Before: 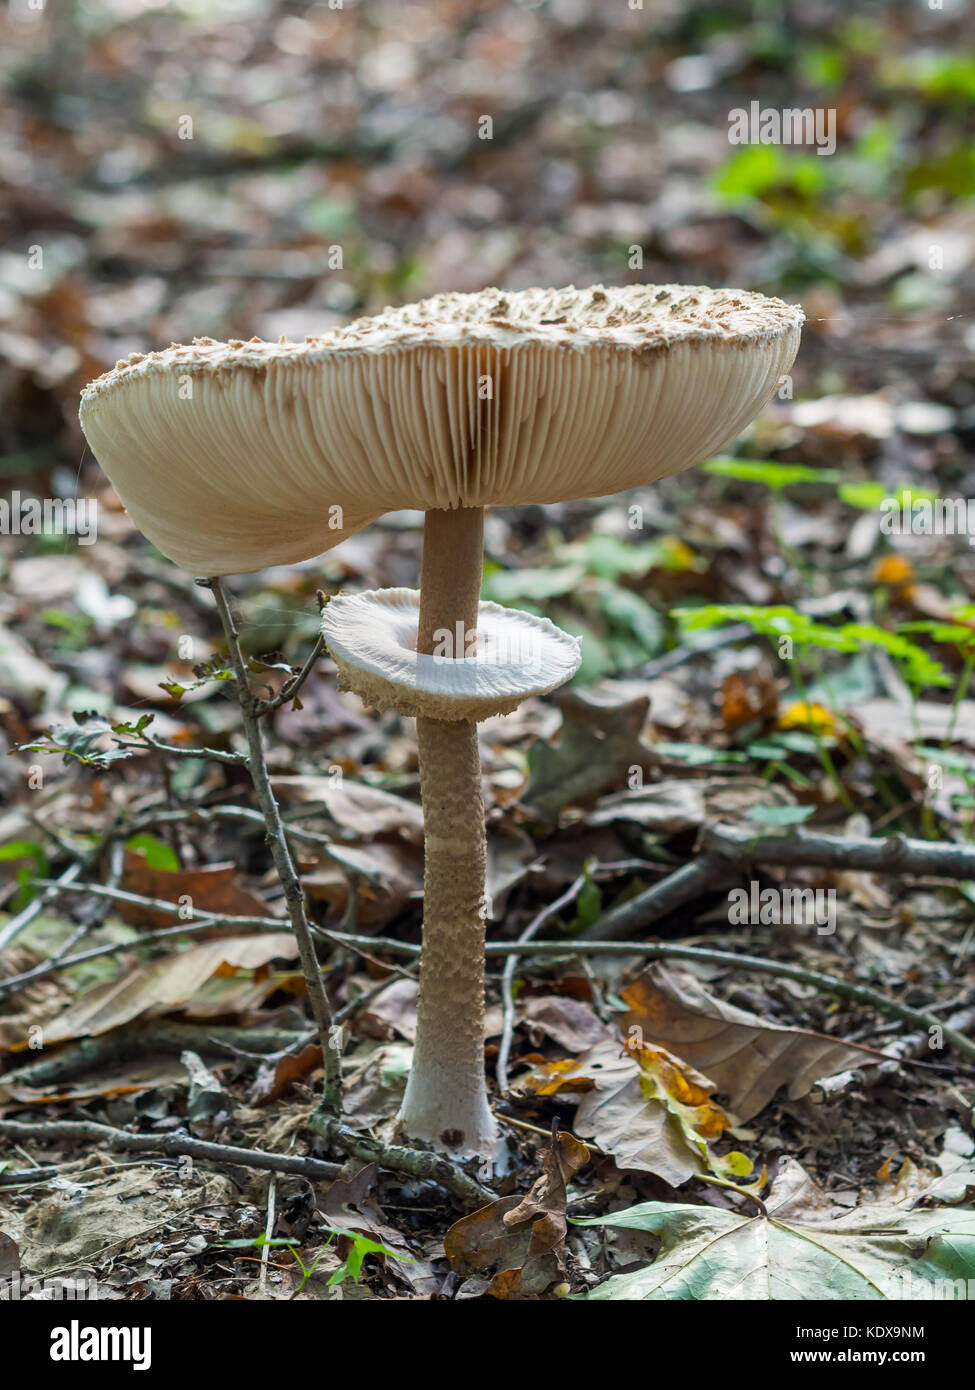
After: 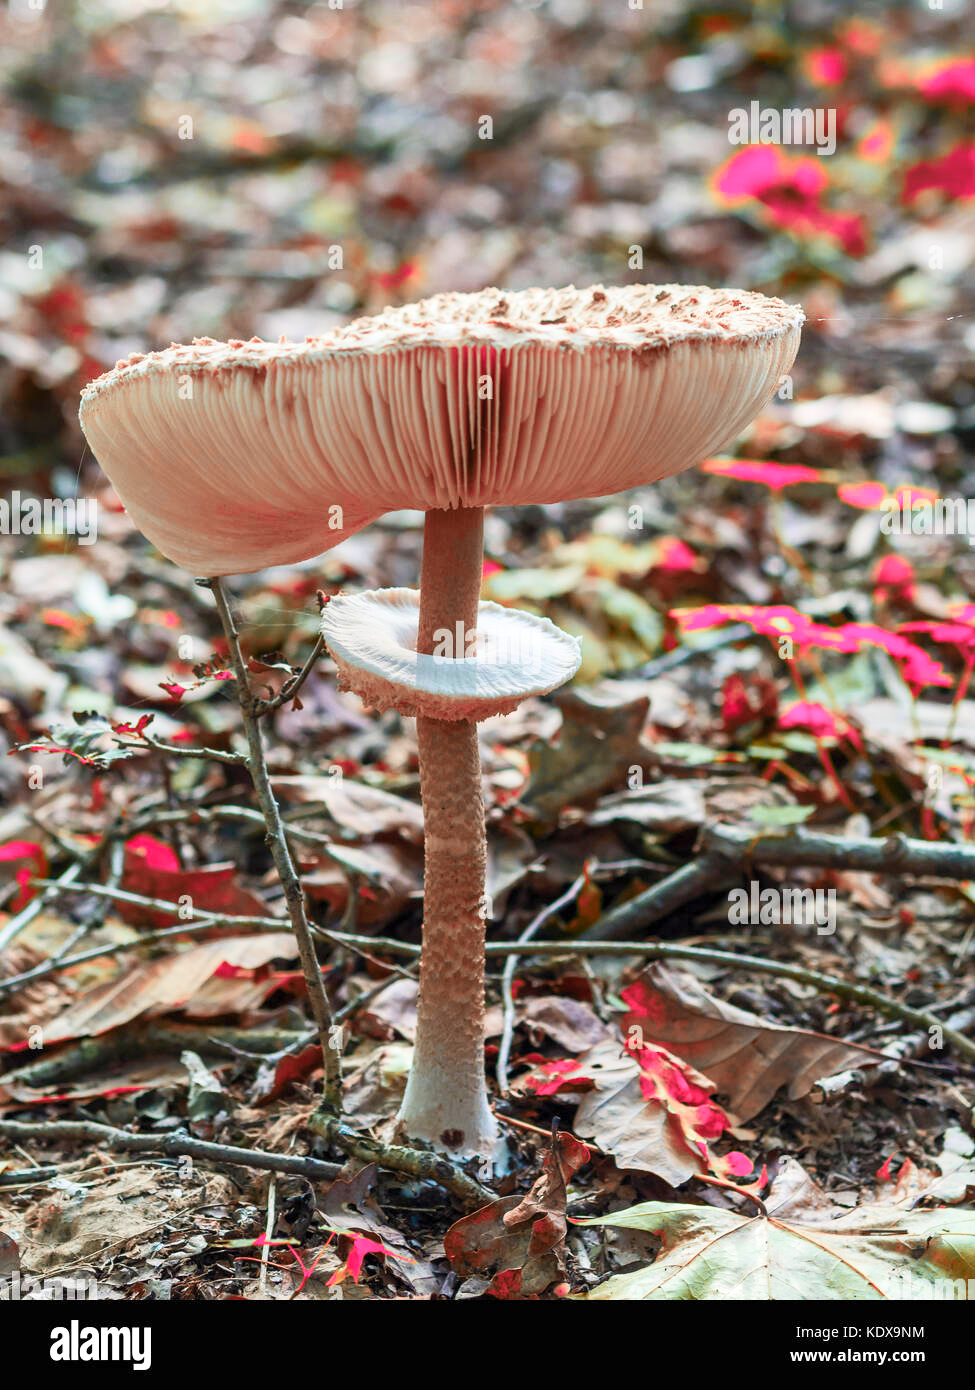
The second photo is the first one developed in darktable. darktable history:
tone equalizer: -8 EV 0.05 EV, edges refinement/feathering 500, mask exposure compensation -1.57 EV, preserve details no
color balance rgb: linear chroma grading › global chroma 8.78%, perceptual saturation grading › global saturation 20%, perceptual saturation grading › highlights -25.915%, perceptual saturation grading › shadows 25.441%, global vibrance 5.936%
color zones: curves: ch2 [(0, 0.488) (0.143, 0.417) (0.286, 0.212) (0.429, 0.179) (0.571, 0.154) (0.714, 0.415) (0.857, 0.495) (1, 0.488)]
contrast brightness saturation: contrast 0.198, brightness 0.153, saturation 0.146
